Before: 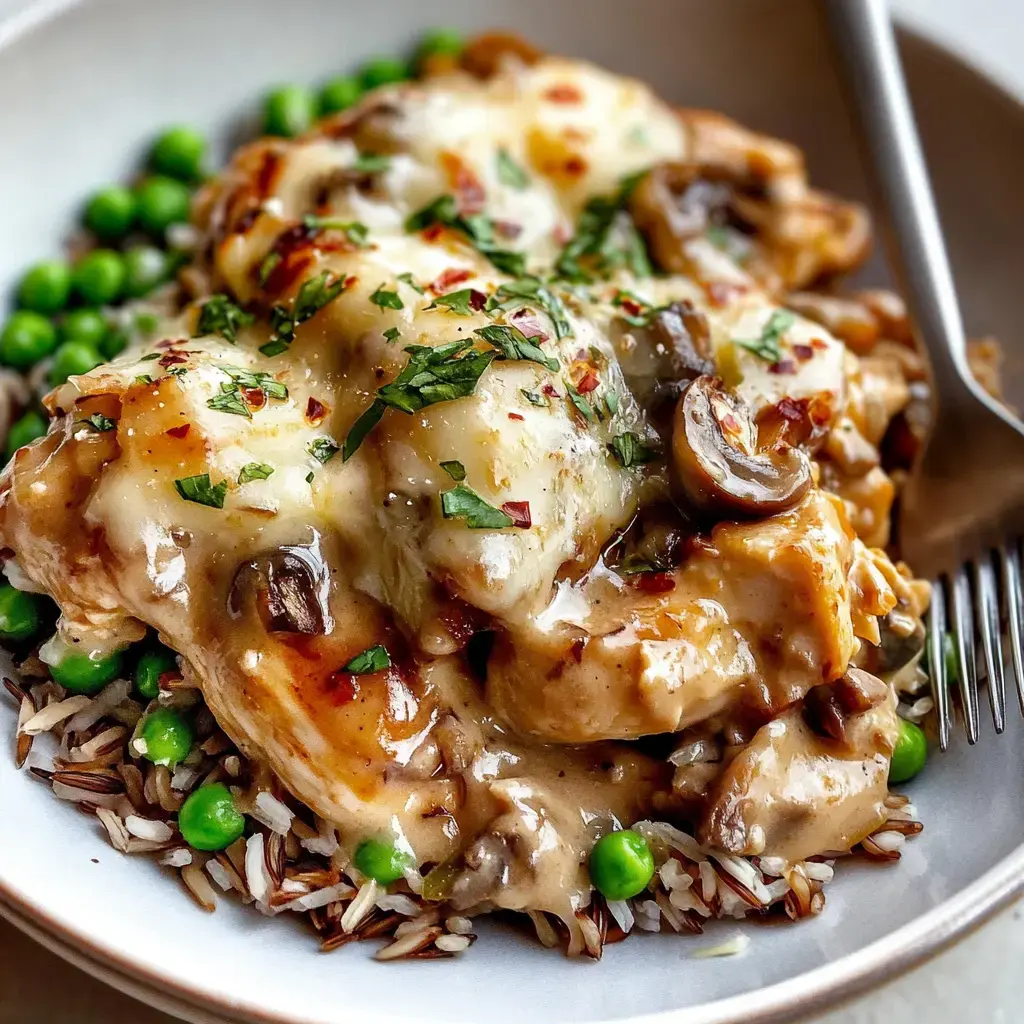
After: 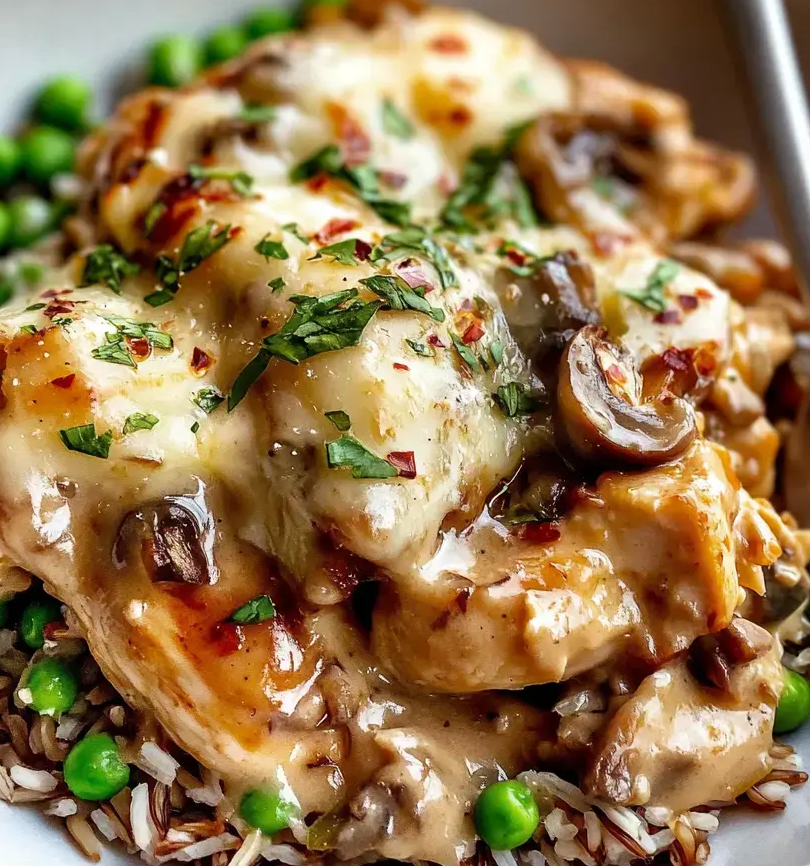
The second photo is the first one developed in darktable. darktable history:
crop: left 11.25%, top 4.913%, right 9.582%, bottom 10.468%
velvia: strength 14.94%
